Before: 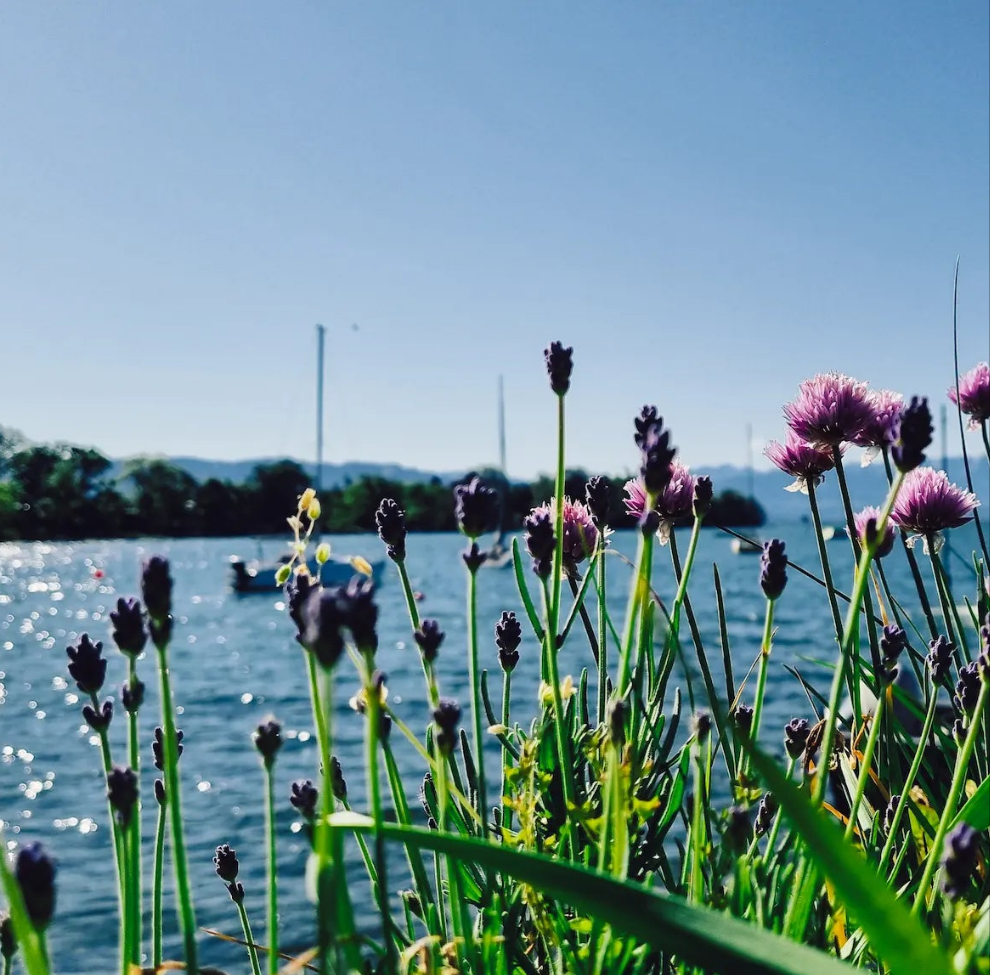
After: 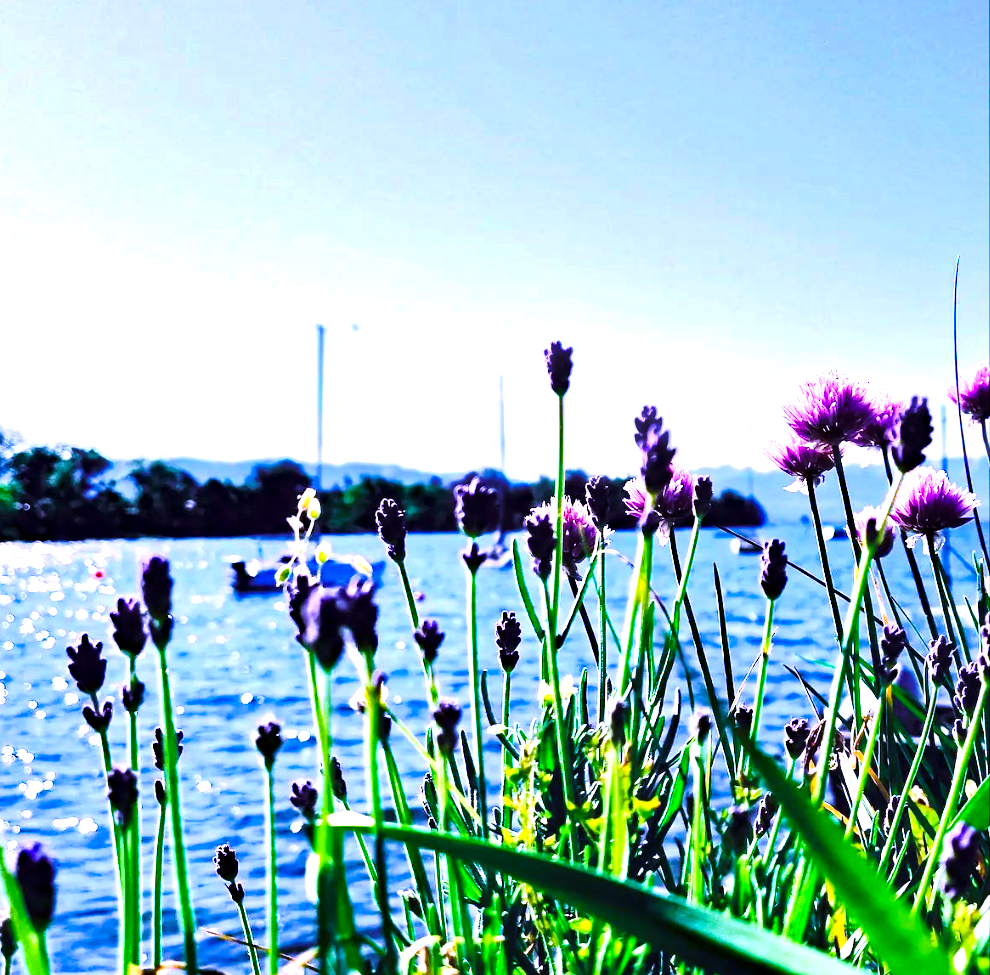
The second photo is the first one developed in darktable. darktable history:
base curve: curves: ch0 [(0, 0) (0.073, 0.04) (0.157, 0.139) (0.492, 0.492) (0.758, 0.758) (1, 1)], preserve colors none
tone equalizer: -8 EV -0.417 EV, -7 EV -0.389 EV, -6 EV -0.333 EV, -5 EV -0.222 EV, -3 EV 0.222 EV, -2 EV 0.333 EV, -1 EV 0.389 EV, +0 EV 0.417 EV, edges refinement/feathering 500, mask exposure compensation -1.57 EV, preserve details no
exposure: black level correction 0, exposure 1.2 EV, compensate highlight preservation false
white balance: red 0.98, blue 1.61
haze removal: strength 0.53, distance 0.925, compatibility mode true, adaptive false
velvia: on, module defaults
tone curve: curves: ch0 [(0.013, 0) (0.061, 0.059) (0.239, 0.256) (0.502, 0.501) (0.683, 0.676) (0.761, 0.773) (0.858, 0.858) (0.987, 0.945)]; ch1 [(0, 0) (0.172, 0.123) (0.304, 0.267) (0.414, 0.395) (0.472, 0.473) (0.502, 0.502) (0.521, 0.528) (0.583, 0.595) (0.654, 0.673) (0.728, 0.761) (1, 1)]; ch2 [(0, 0) (0.411, 0.424) (0.485, 0.476) (0.502, 0.501) (0.553, 0.557) (0.57, 0.576) (1, 1)], color space Lab, independent channels, preserve colors none
